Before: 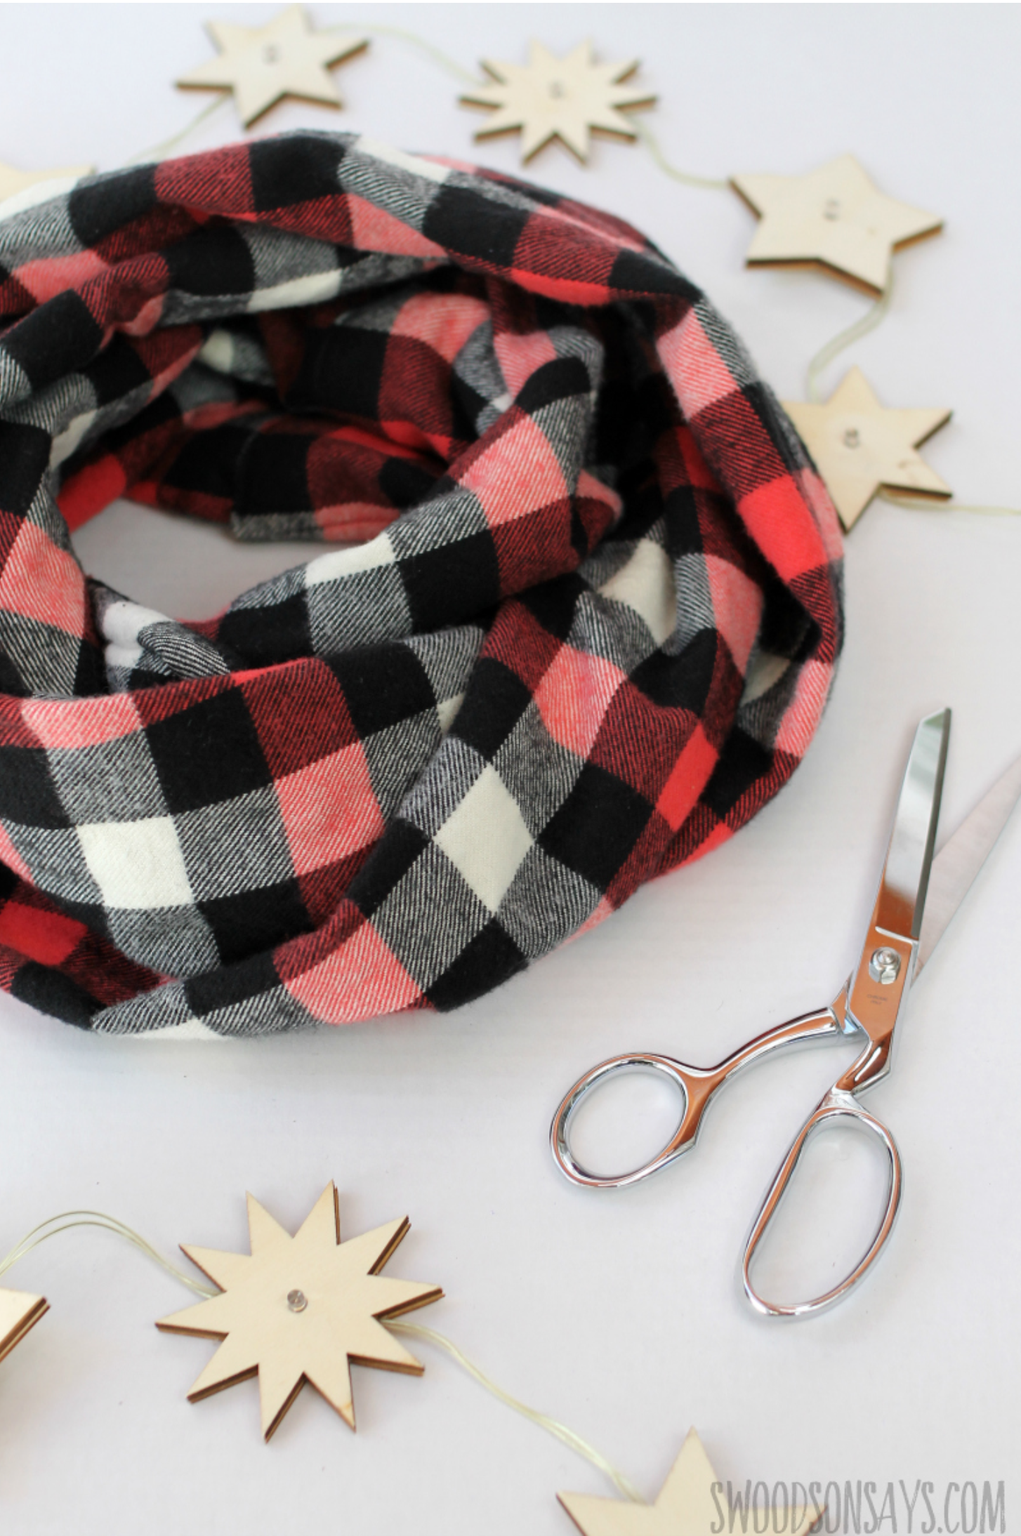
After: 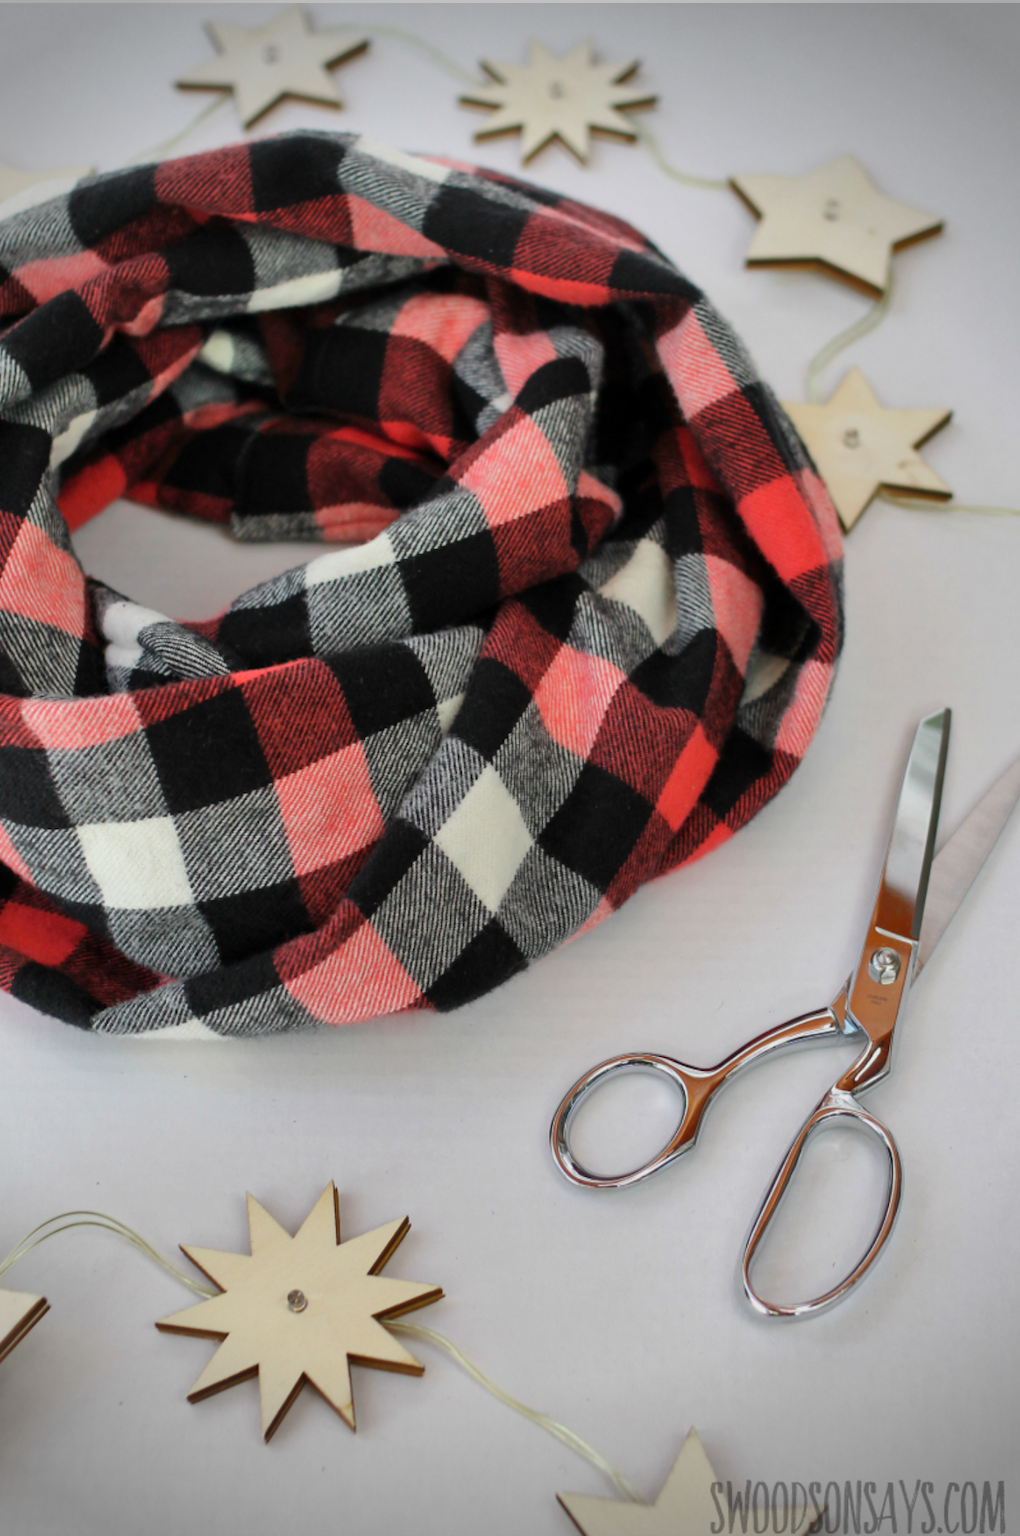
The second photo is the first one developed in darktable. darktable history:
vignetting: fall-off radius 31.48%, brightness -0.472
exposure: exposure -0.242 EV, compensate highlight preservation false
shadows and highlights: shadows color adjustment 97.66%, soften with gaussian
